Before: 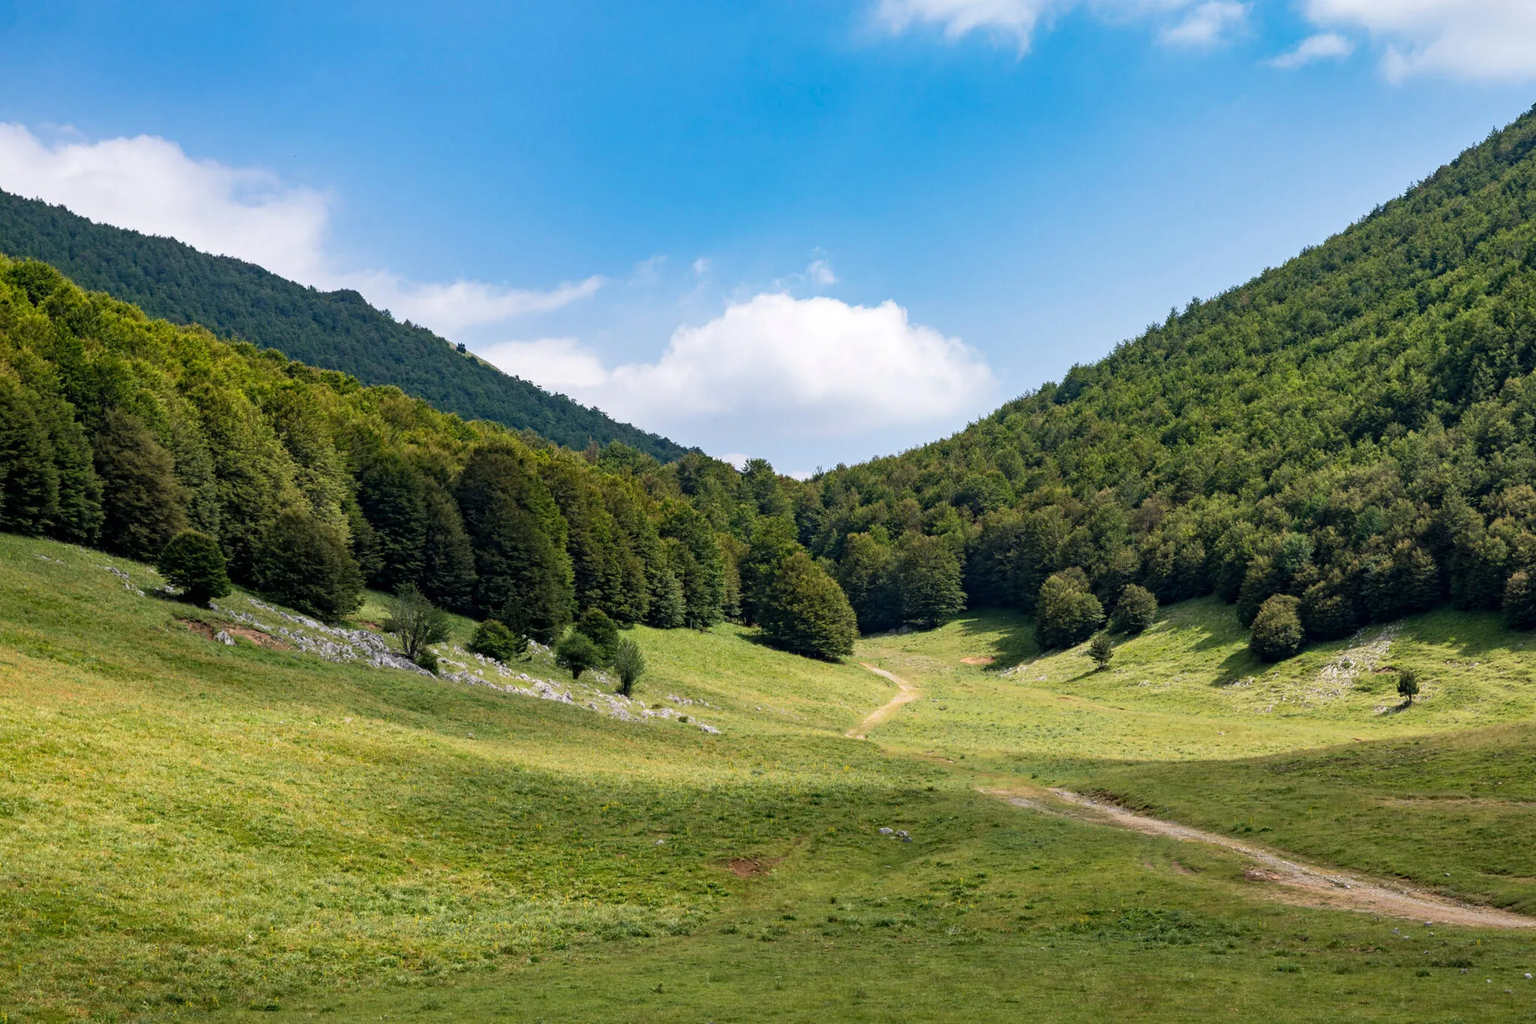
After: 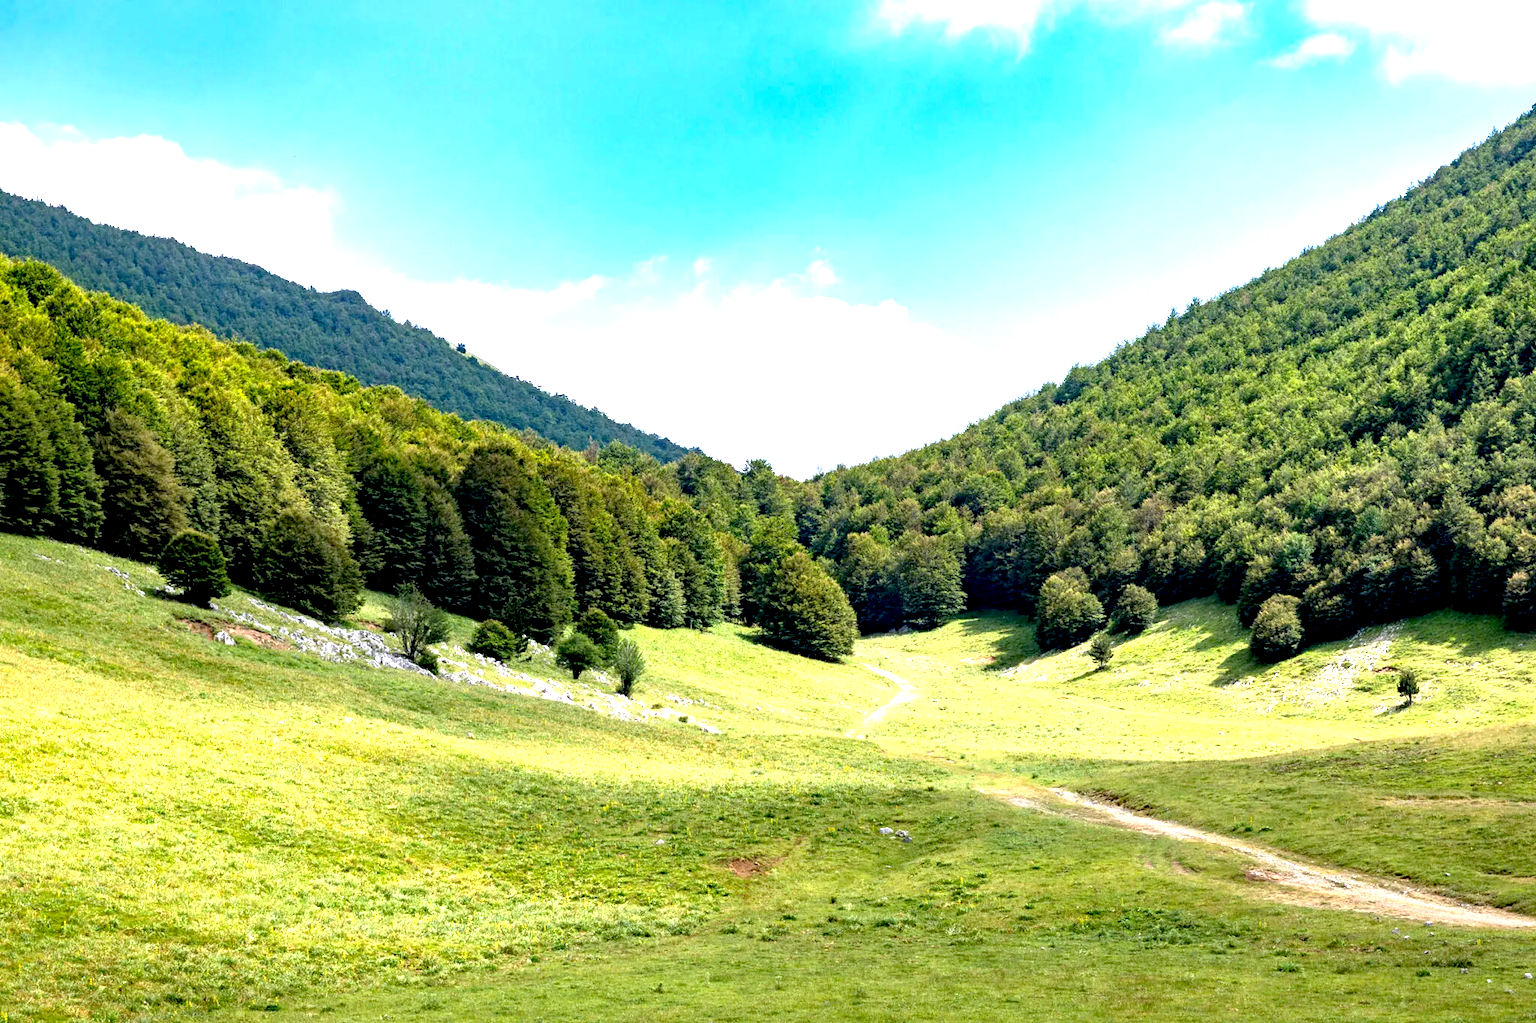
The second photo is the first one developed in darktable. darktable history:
white balance: red 0.983, blue 1.036
exposure: black level correction 0.009, exposure 1.425 EV, compensate highlight preservation false
